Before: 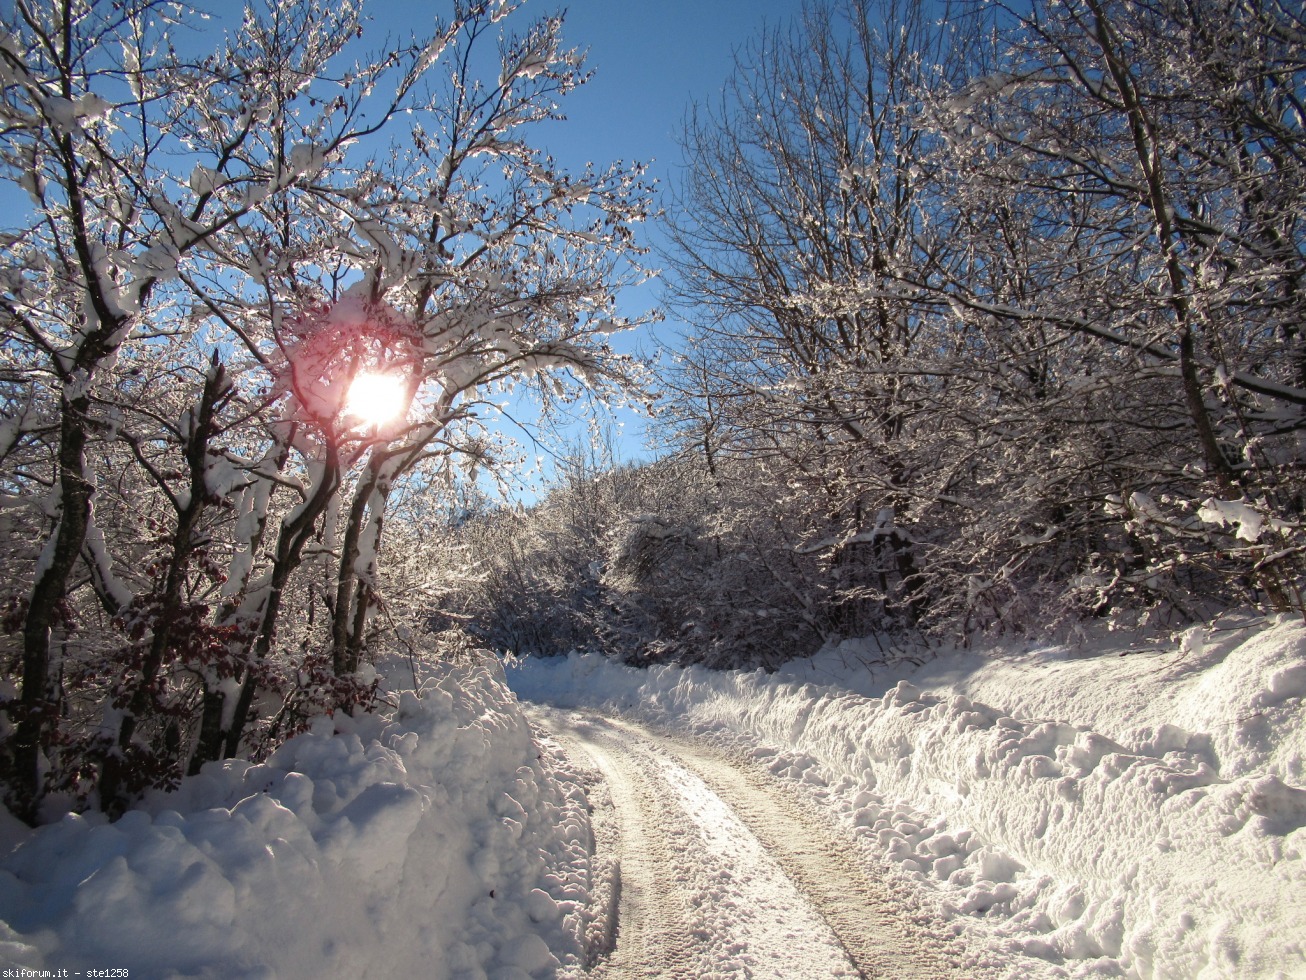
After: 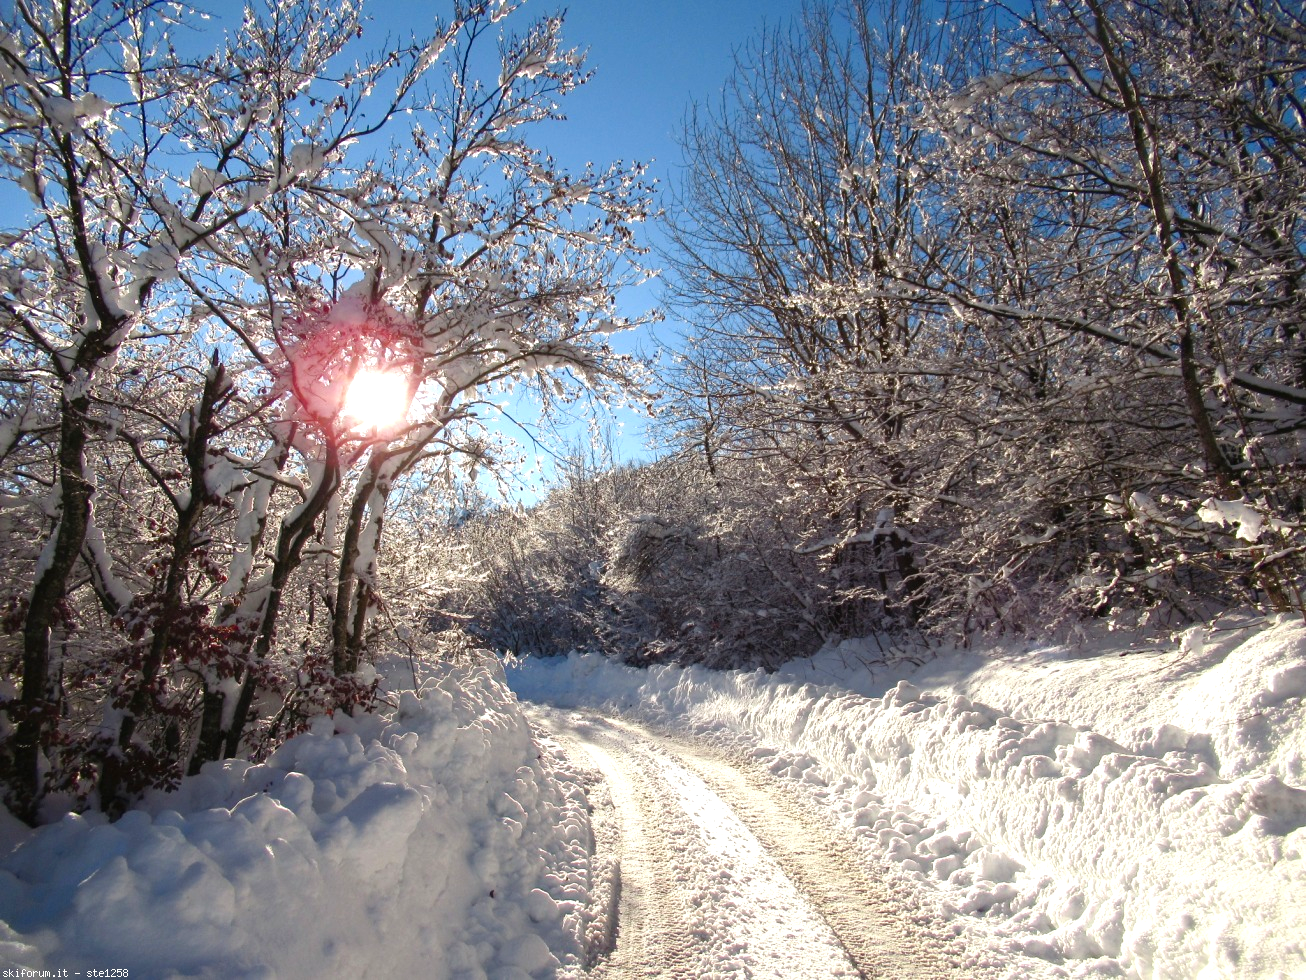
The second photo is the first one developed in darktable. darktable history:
color balance rgb: perceptual saturation grading › global saturation 15.688%, perceptual saturation grading › highlights -19.397%, perceptual saturation grading › shadows 19.262%, perceptual brilliance grading › global brilliance 11.817%
